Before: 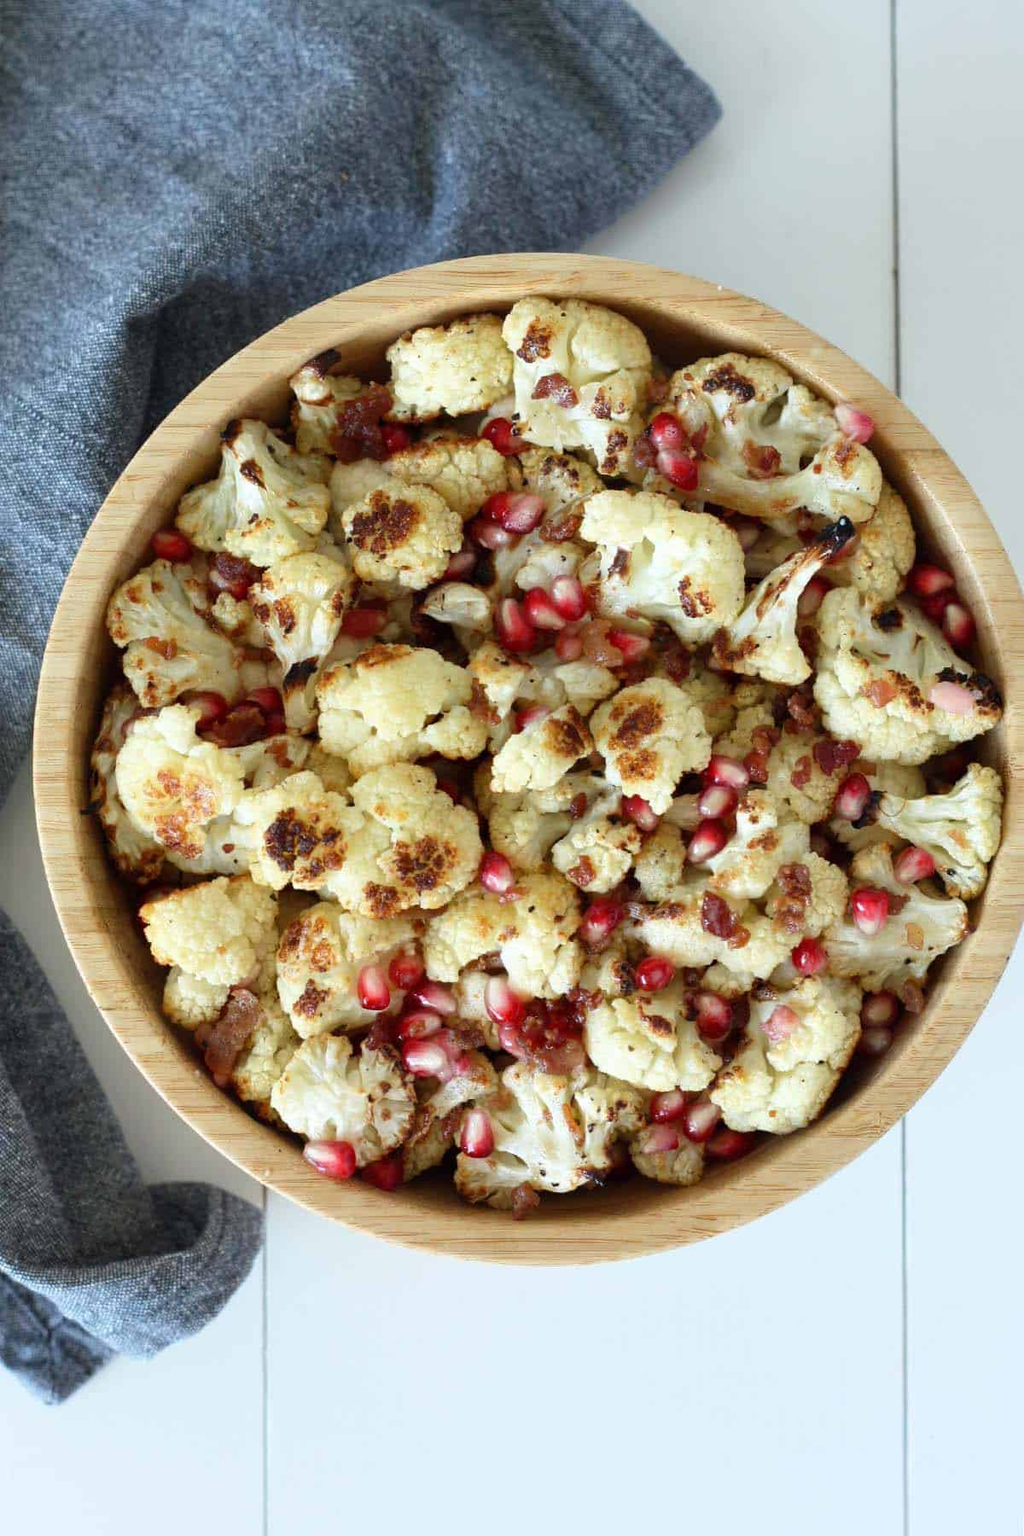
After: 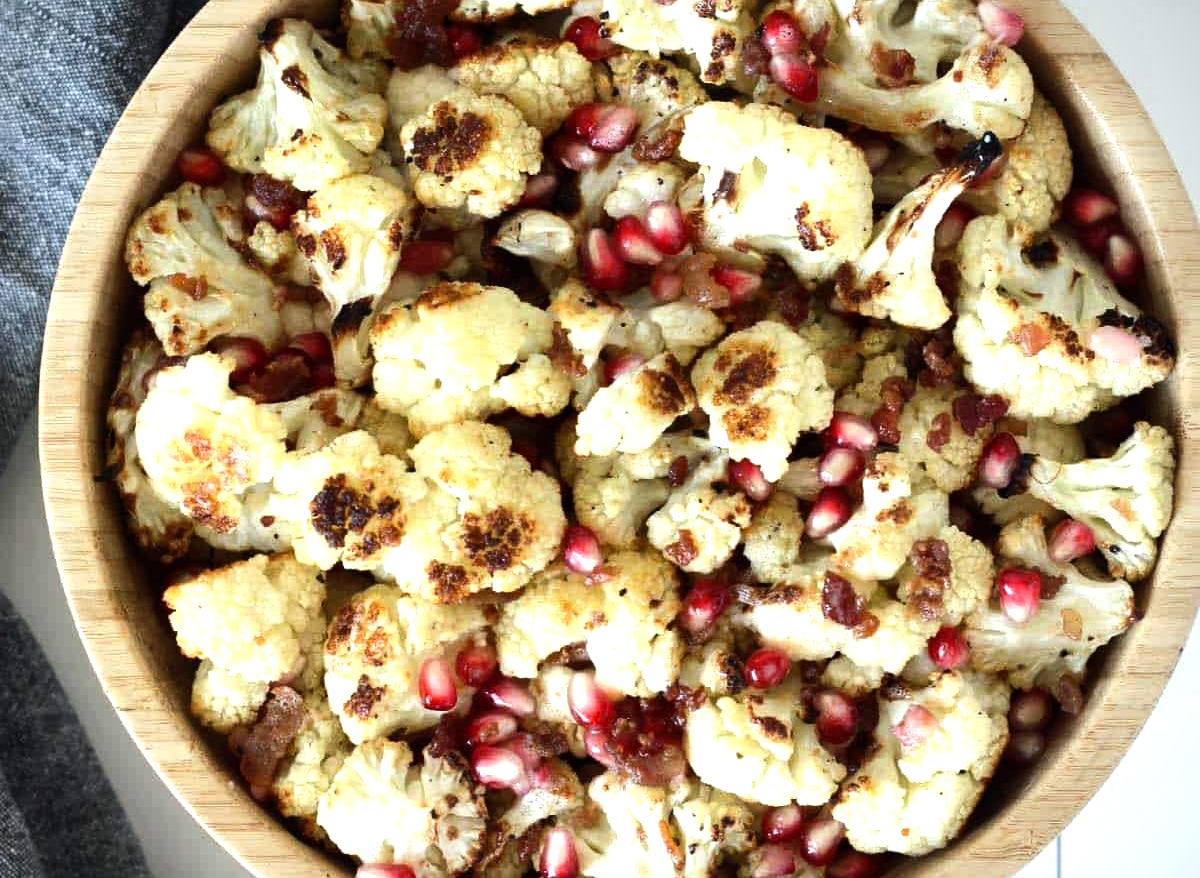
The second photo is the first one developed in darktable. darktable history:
tone equalizer: -8 EV -0.783 EV, -7 EV -0.705 EV, -6 EV -0.612 EV, -5 EV -0.36 EV, -3 EV 0.395 EV, -2 EV 0.6 EV, -1 EV 0.68 EV, +0 EV 0.76 EV, edges refinement/feathering 500, mask exposure compensation -1.57 EV, preserve details no
vignetting: fall-off radius 64.08%
crop and rotate: top 26.293%, bottom 24.914%
